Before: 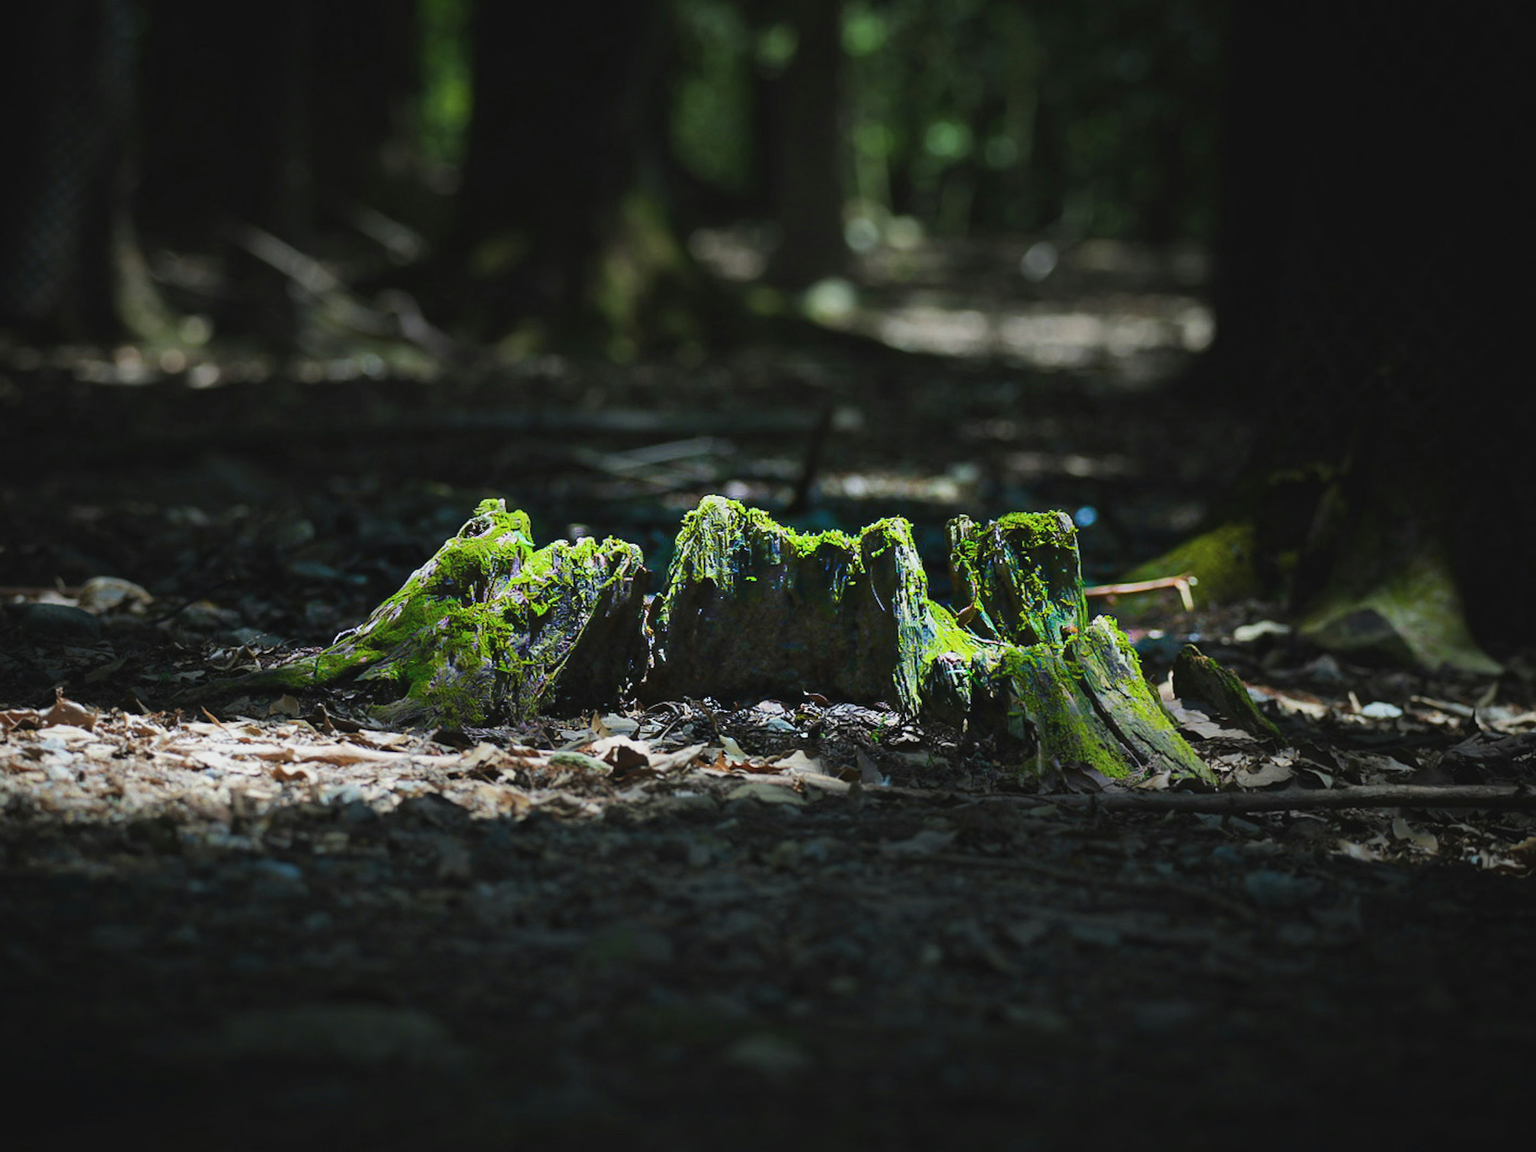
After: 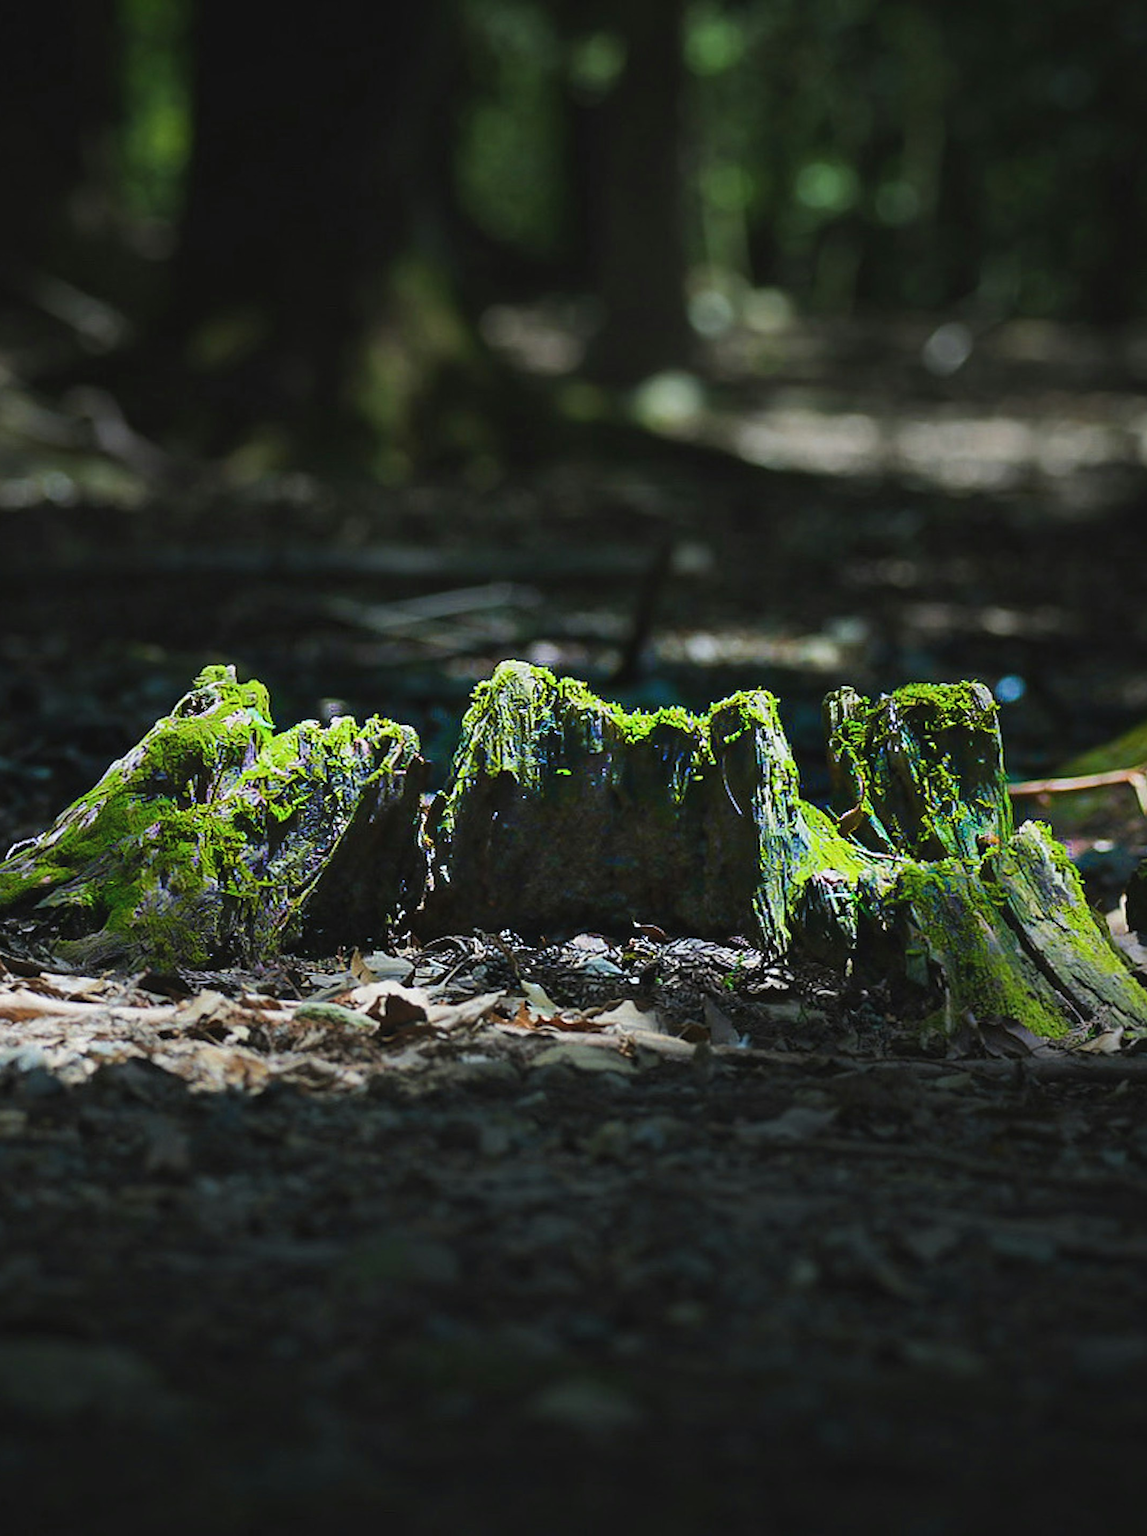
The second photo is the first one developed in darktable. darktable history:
sharpen: on, module defaults
crop: left 21.416%, right 22.594%
